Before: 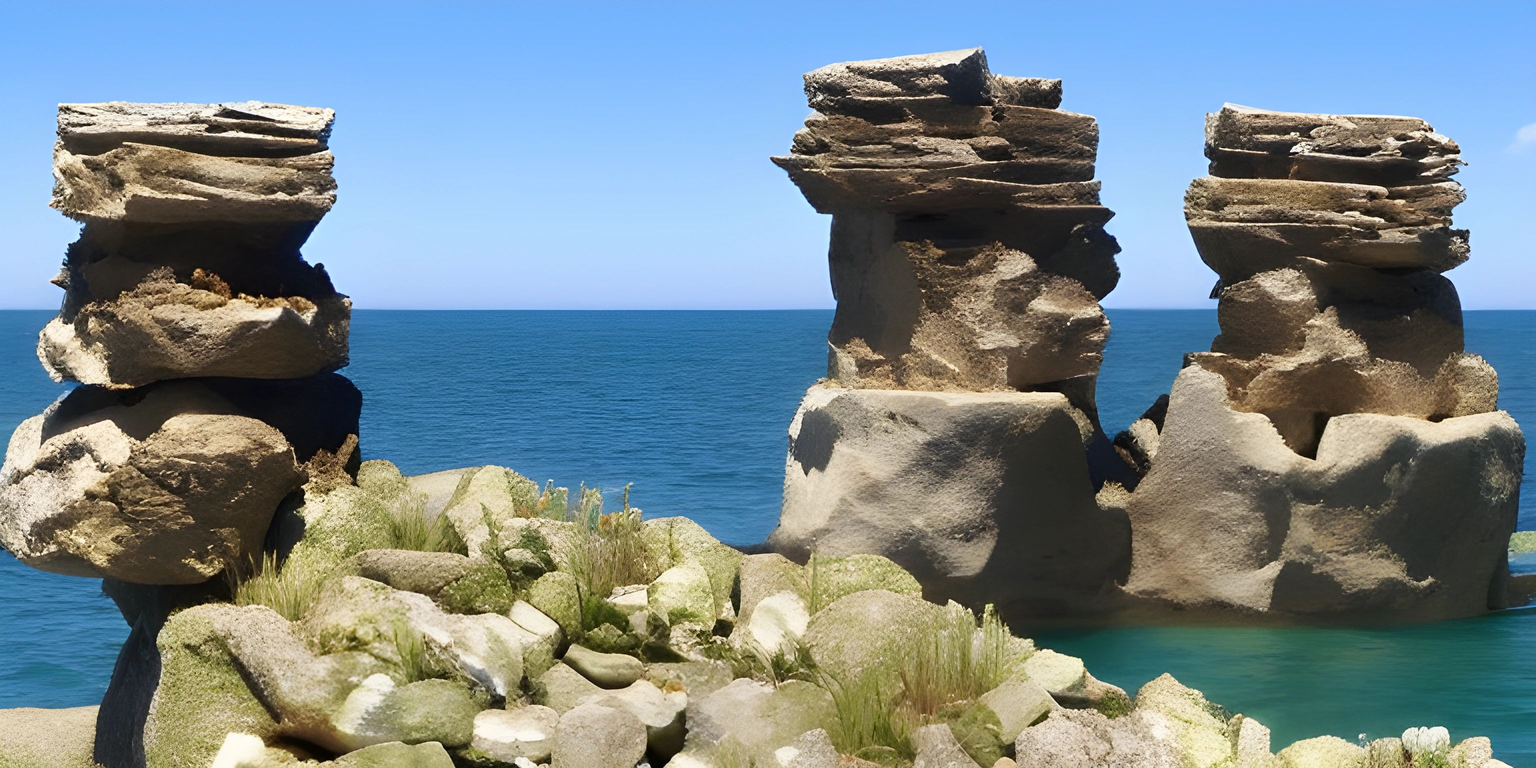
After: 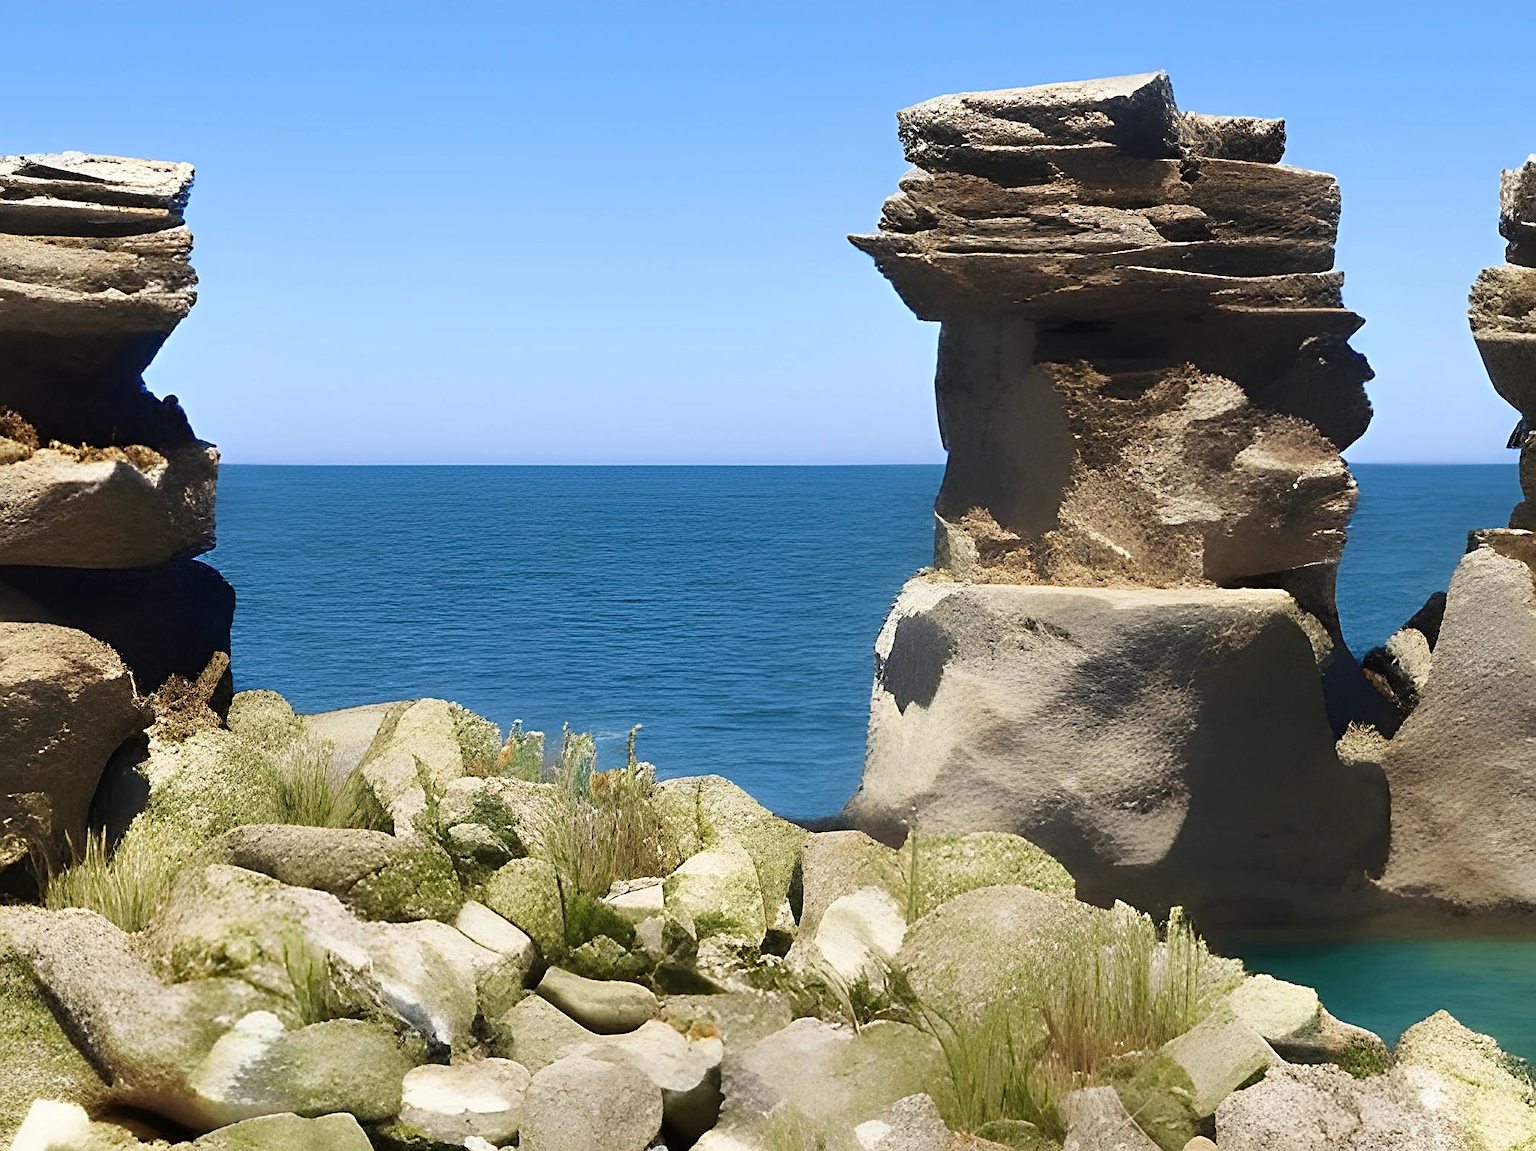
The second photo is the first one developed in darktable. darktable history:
crop and rotate: left 13.409%, right 19.924%
sharpen: on, module defaults
